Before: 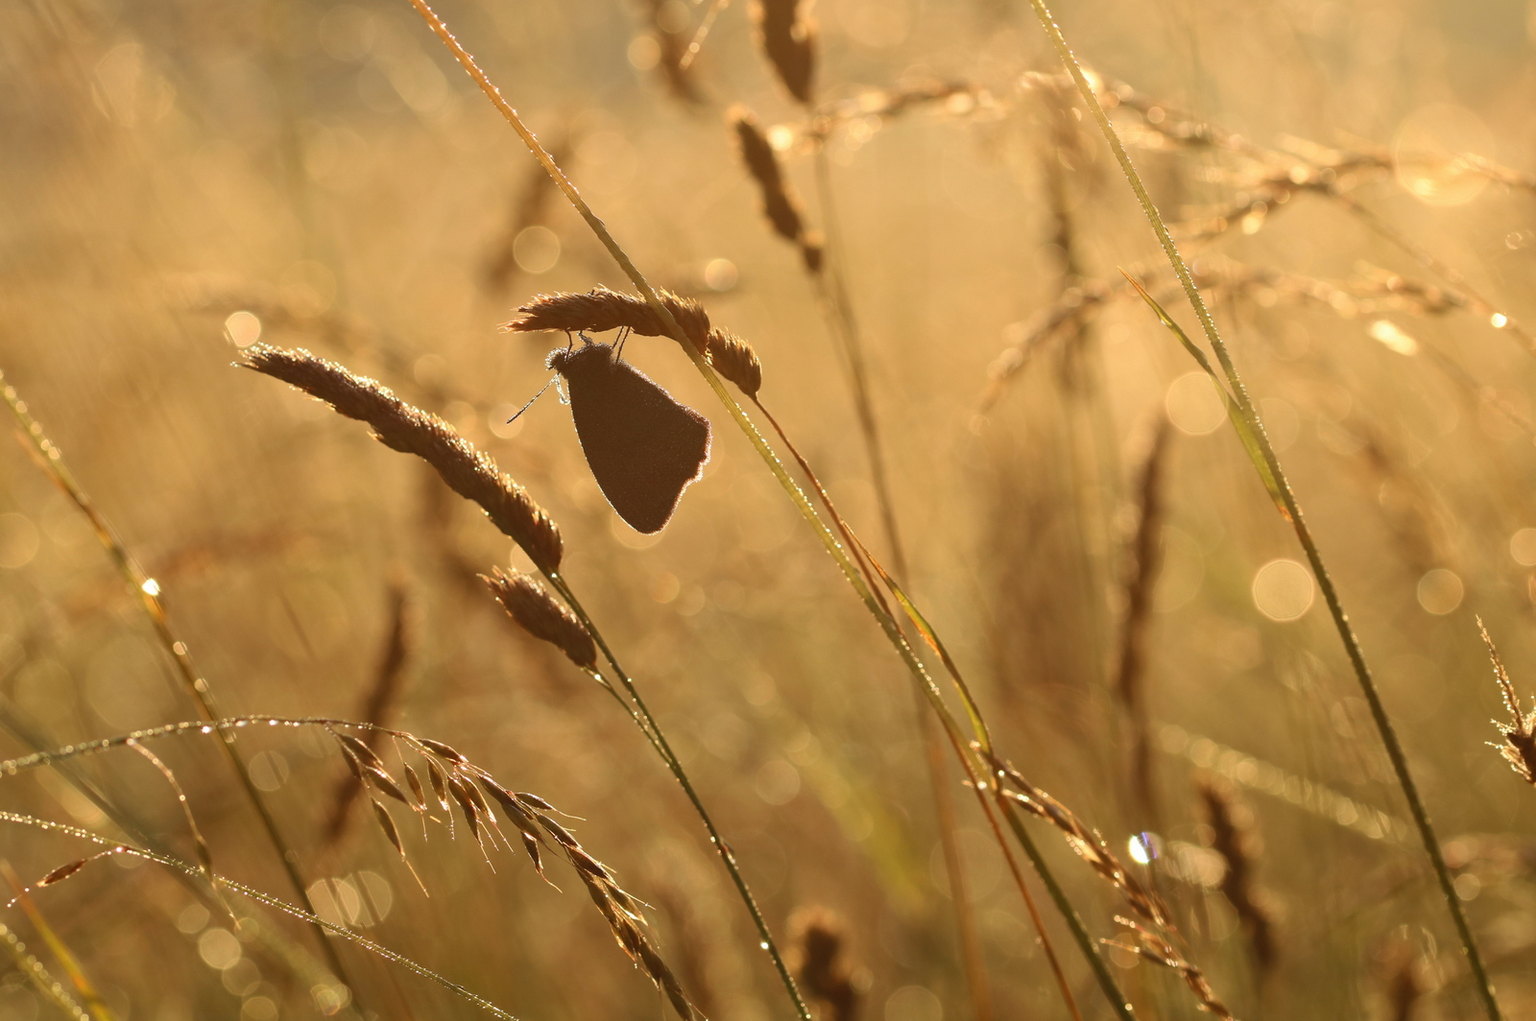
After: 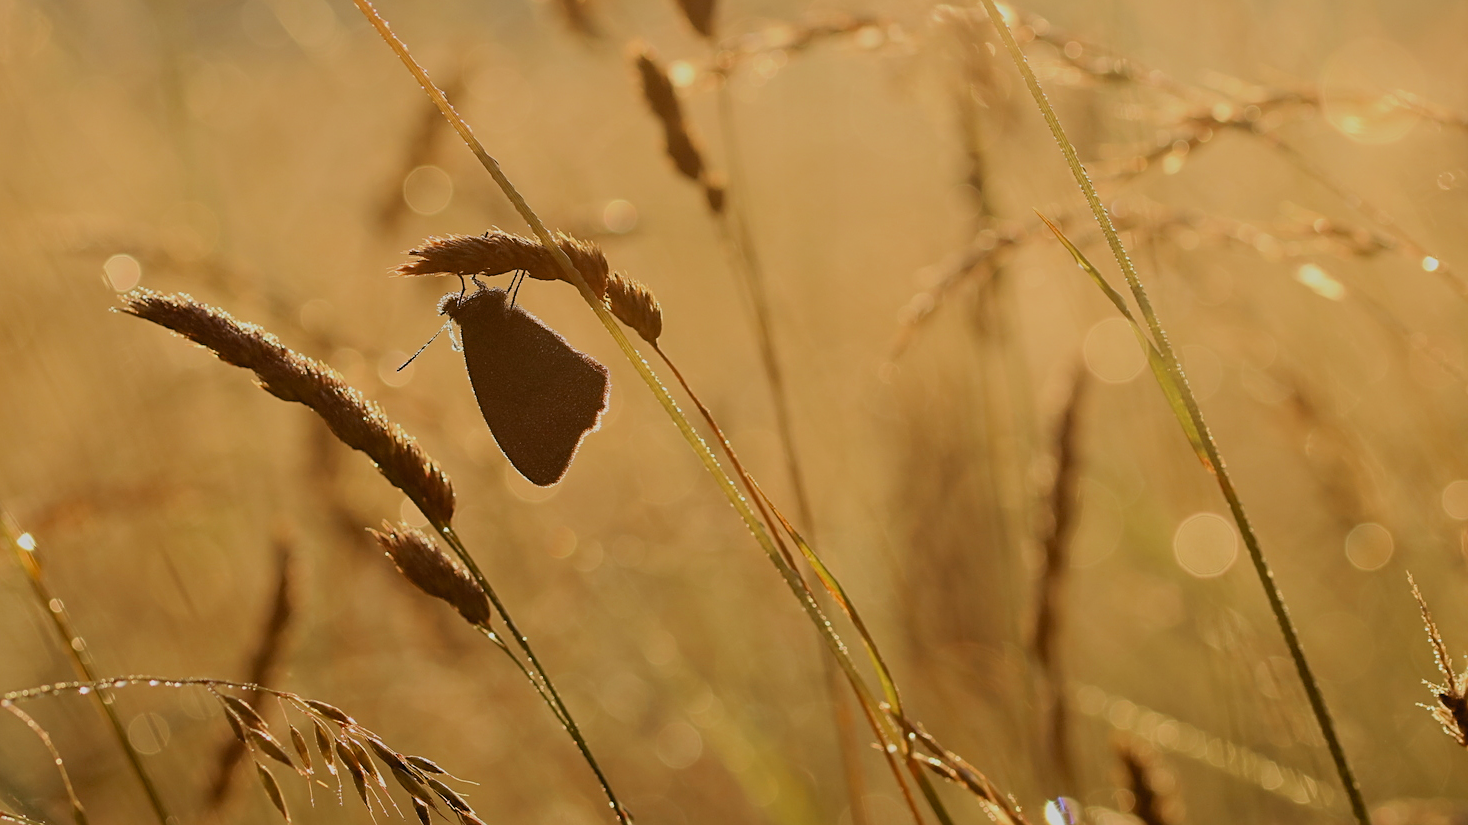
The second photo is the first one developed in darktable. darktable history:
sharpen: on, module defaults
exposure: black level correction 0.009, exposure -0.162 EV, compensate exposure bias true, compensate highlight preservation false
contrast brightness saturation: contrast 0.198, brightness 0.152, saturation 0.14
crop: left 8.189%, top 6.613%, bottom 15.335%
filmic rgb: middle gray luminance 3.28%, black relative exposure -5.91 EV, white relative exposure 6.38 EV, dynamic range scaling 22.23%, target black luminance 0%, hardness 2.32, latitude 45.7%, contrast 0.789, highlights saturation mix 99.6%, shadows ↔ highlights balance 0.088%
